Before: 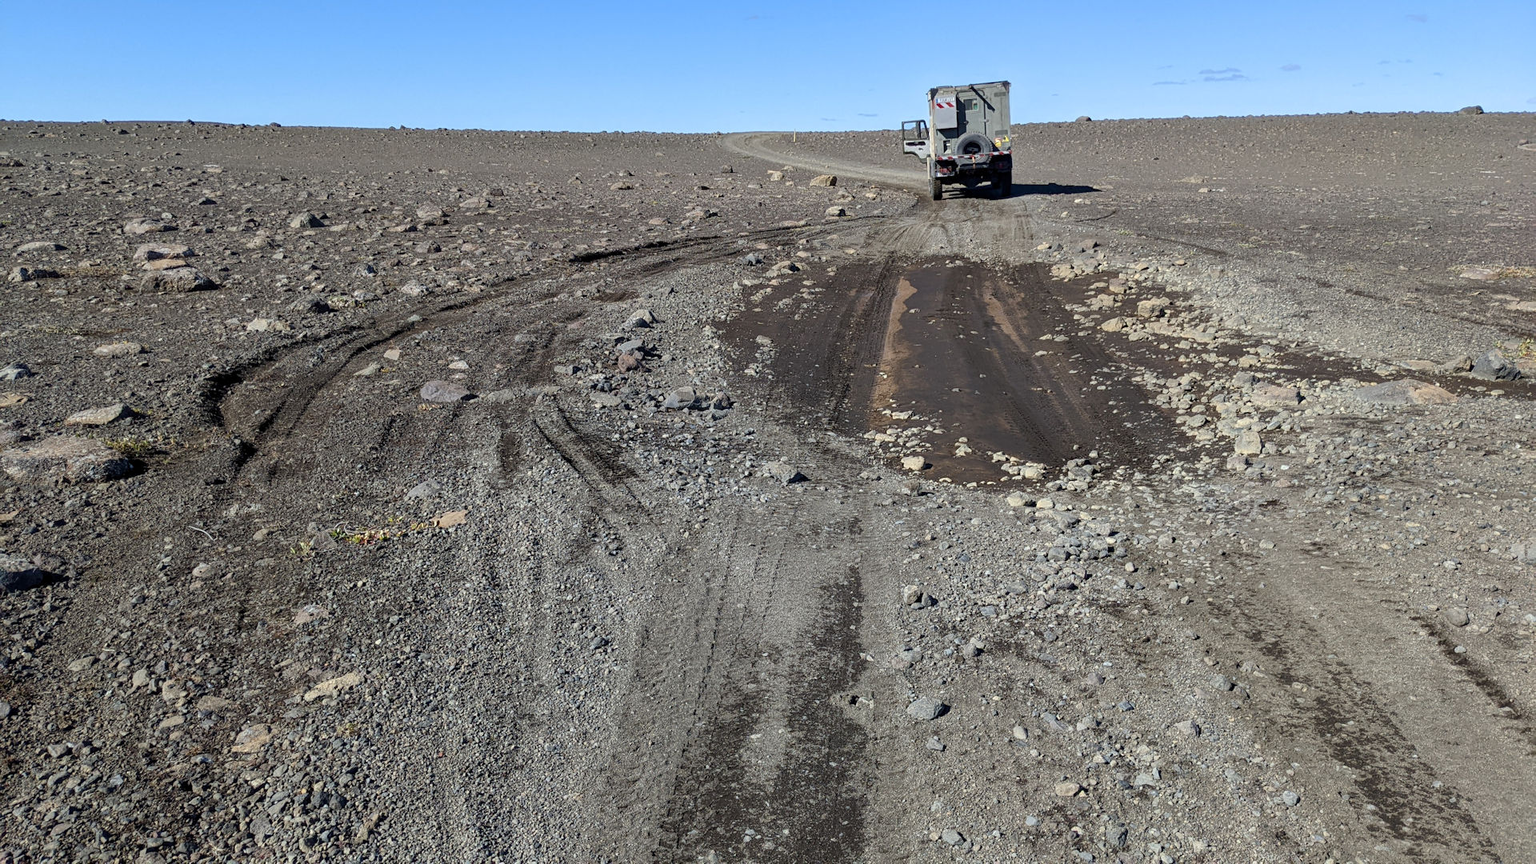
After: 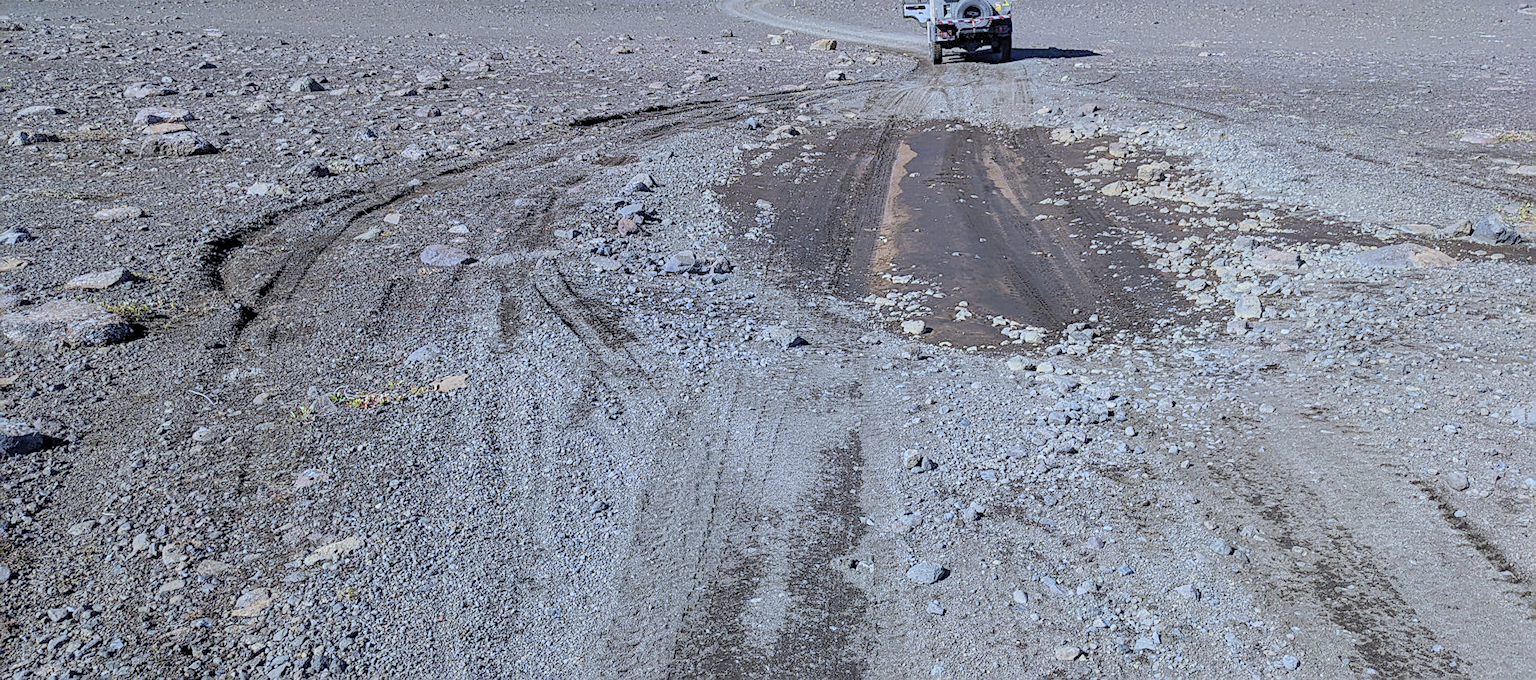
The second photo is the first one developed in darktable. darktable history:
white balance: red 0.948, green 1.02, blue 1.176
exposure: exposure 0.661 EV, compensate highlight preservation false
grain: coarseness 0.81 ISO, strength 1.34%, mid-tones bias 0%
sharpen: on, module defaults
crop and rotate: top 15.774%, bottom 5.506%
global tonemap: drago (0.7, 100)
local contrast: on, module defaults
